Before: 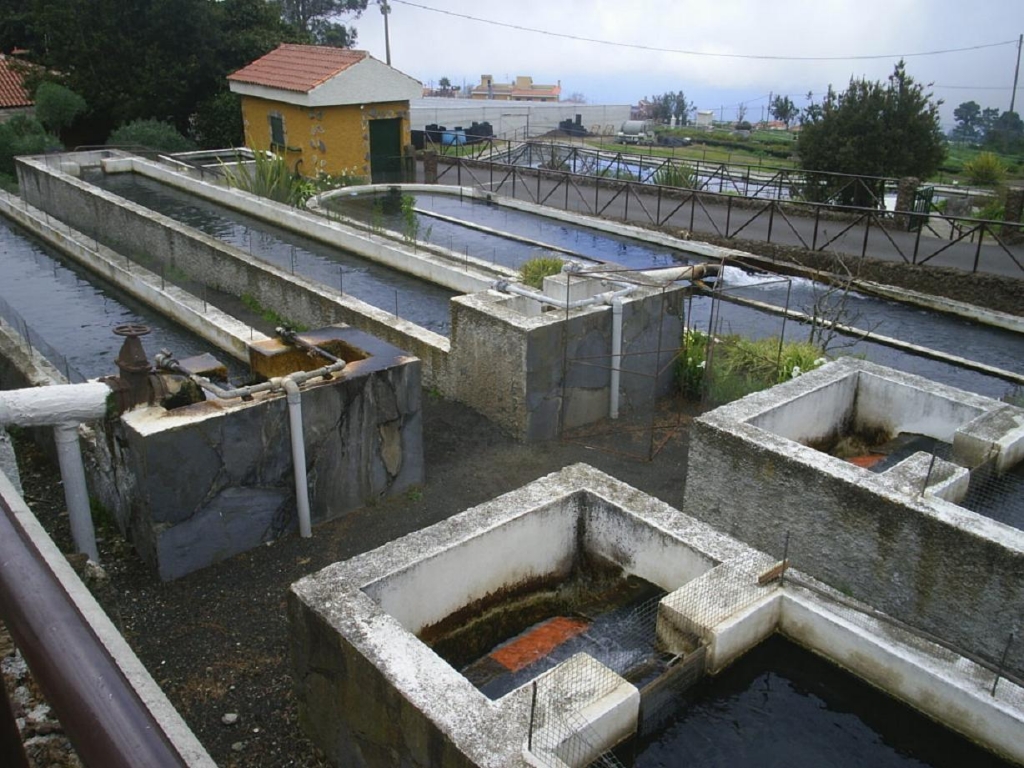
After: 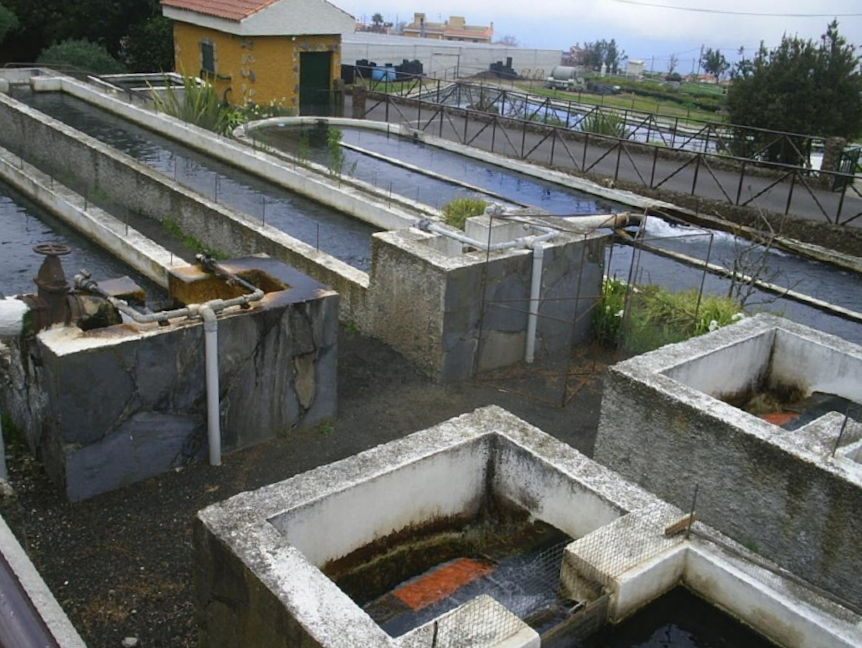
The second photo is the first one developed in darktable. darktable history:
crop and rotate: angle -2.99°, left 5.291%, top 5.183%, right 4.707%, bottom 4.654%
